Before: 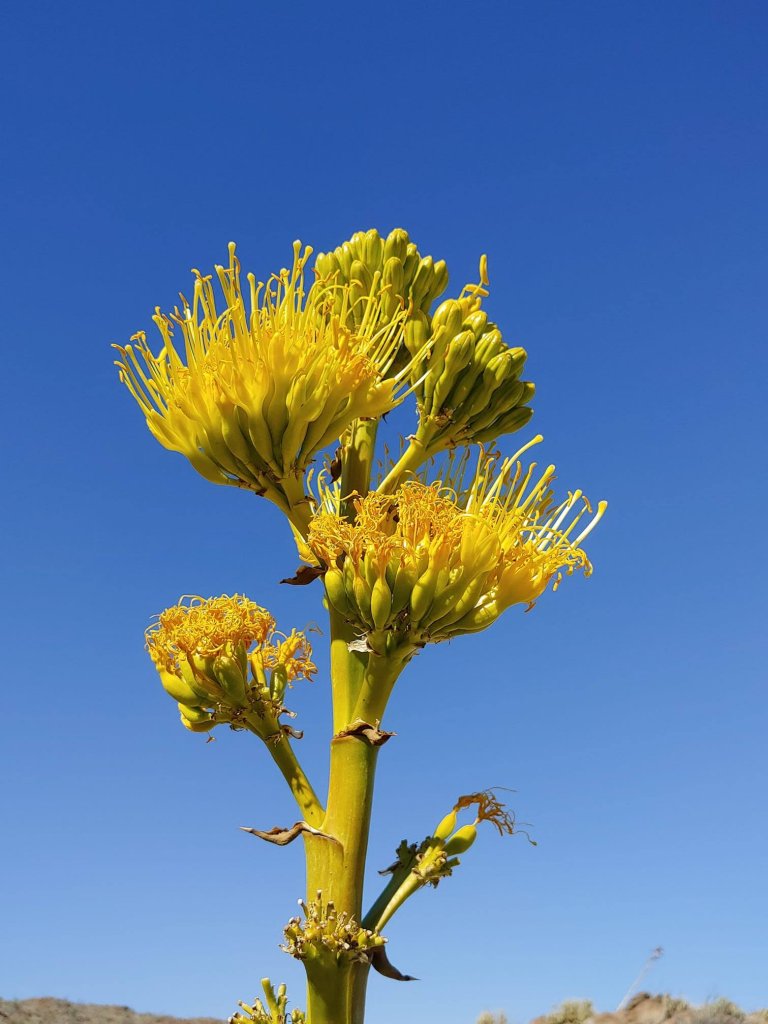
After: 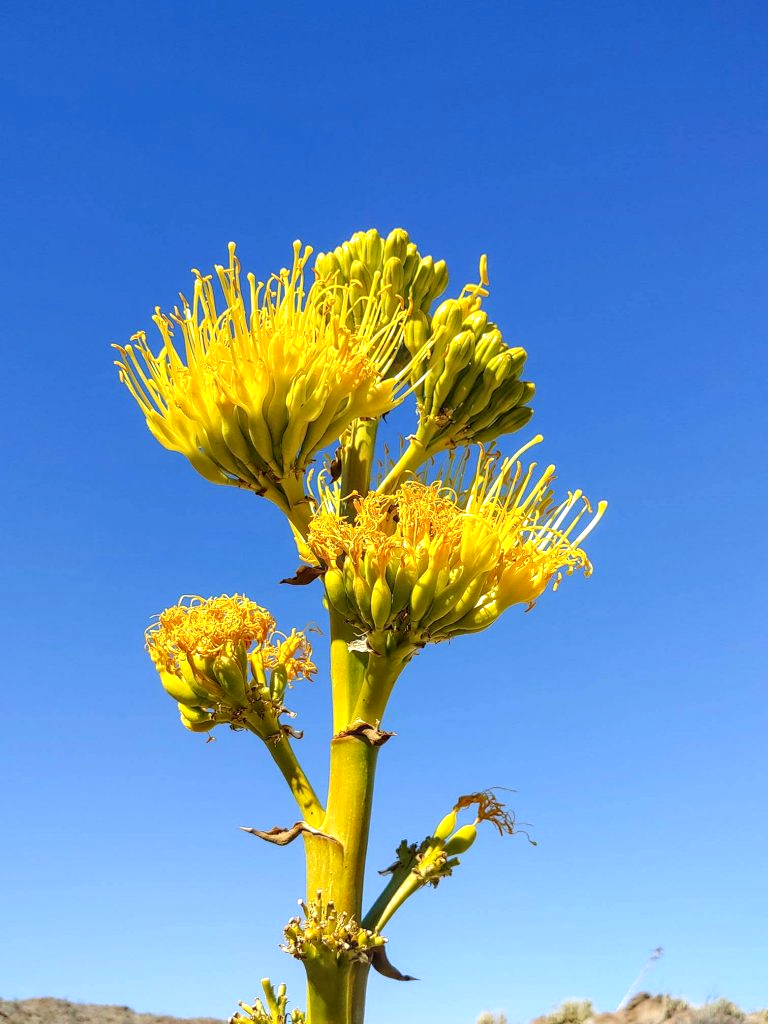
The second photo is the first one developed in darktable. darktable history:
exposure: black level correction 0, exposure 0.5 EV, compensate highlight preservation false
local contrast: on, module defaults
contrast brightness saturation: contrast 0.04, saturation 0.07
